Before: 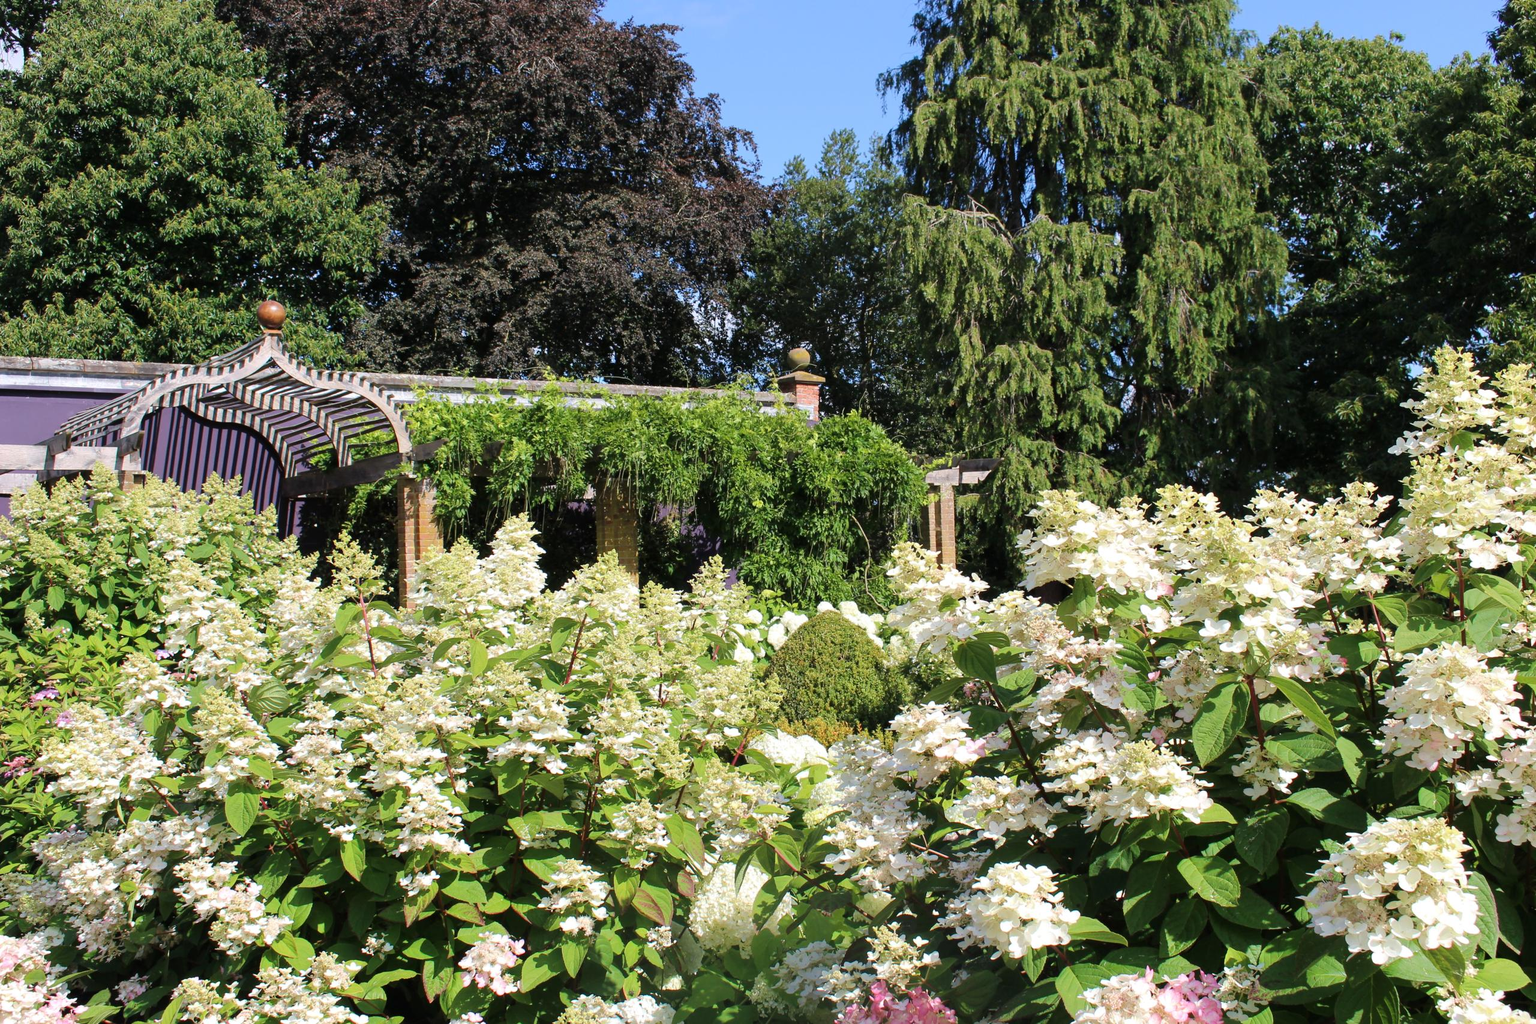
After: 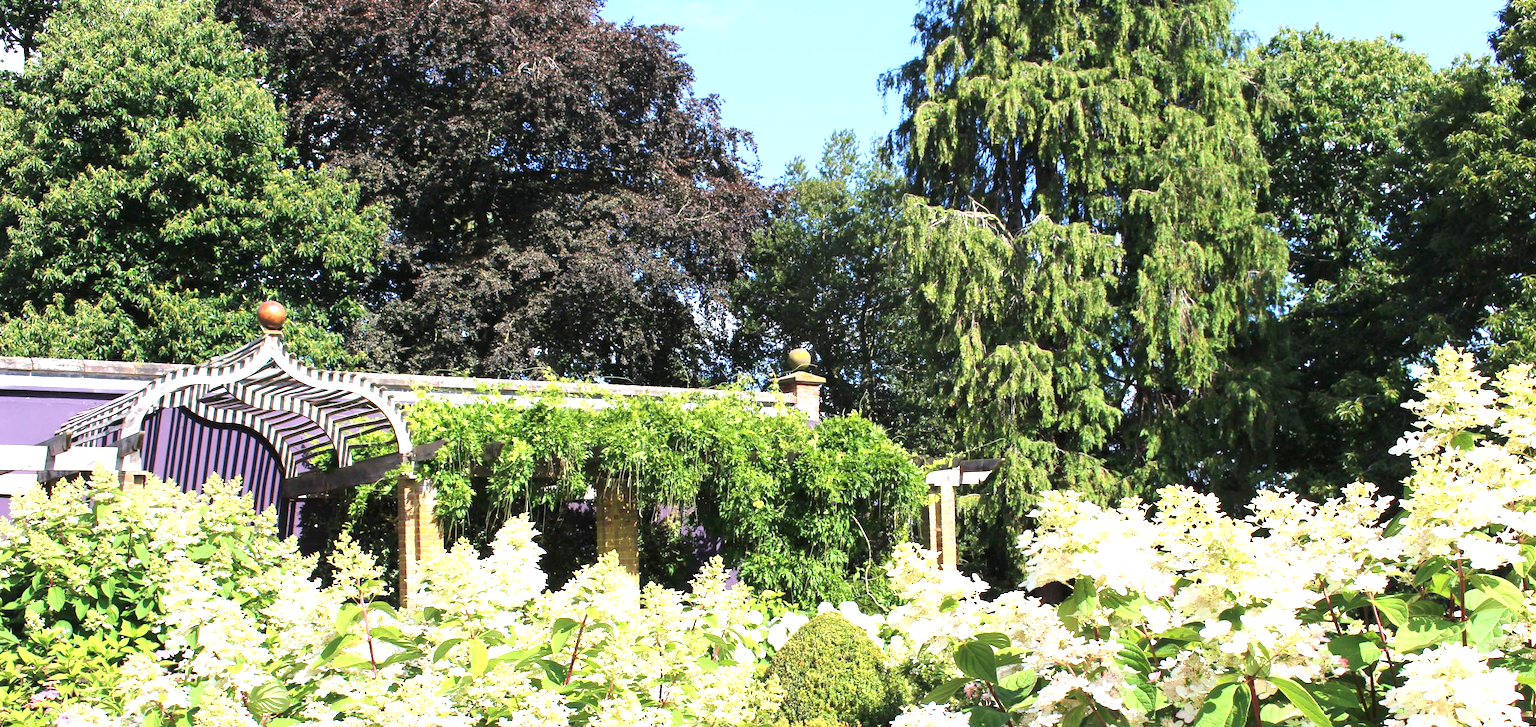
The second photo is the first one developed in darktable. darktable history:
exposure: black level correction 0, exposure 1.185 EV, compensate highlight preservation false
crop: bottom 28.985%
